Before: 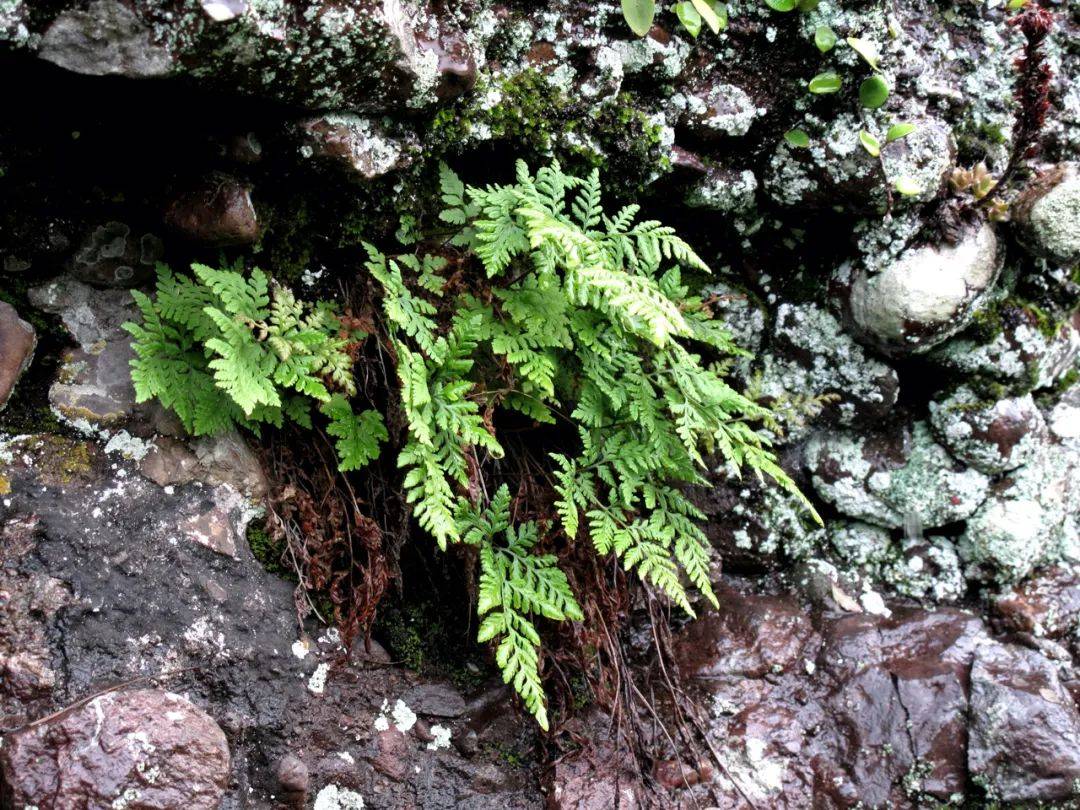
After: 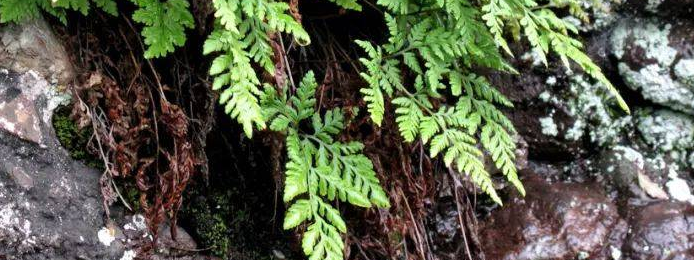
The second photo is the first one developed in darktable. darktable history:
crop: left 17.991%, top 51.02%, right 17.694%, bottom 16.881%
shadows and highlights: soften with gaussian
